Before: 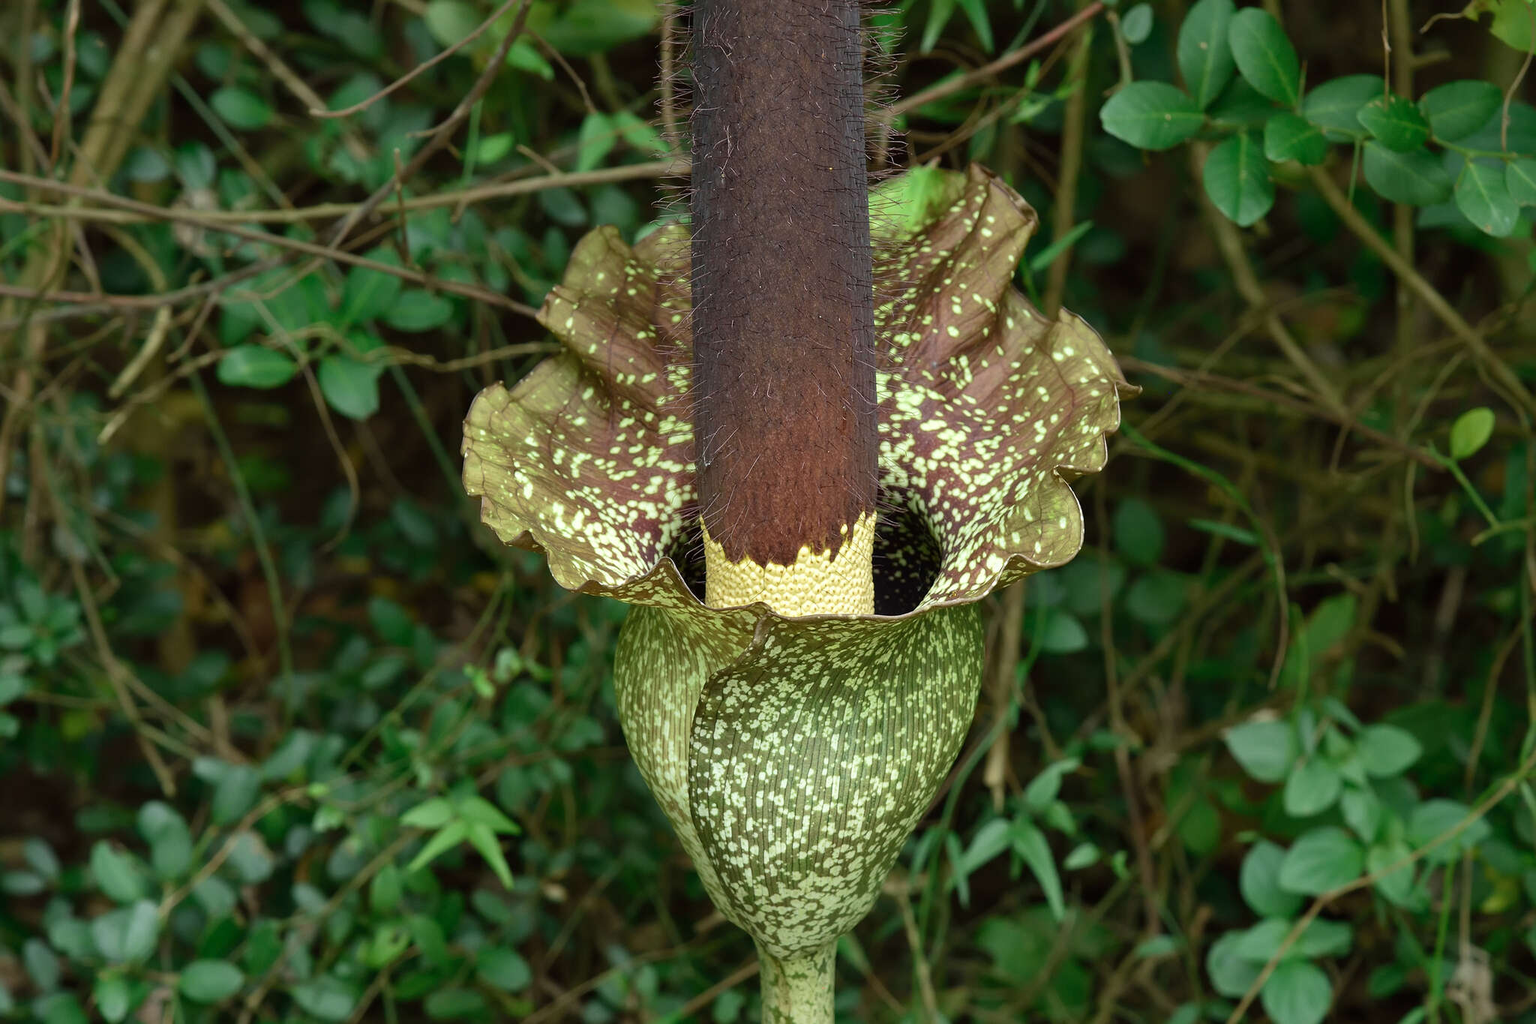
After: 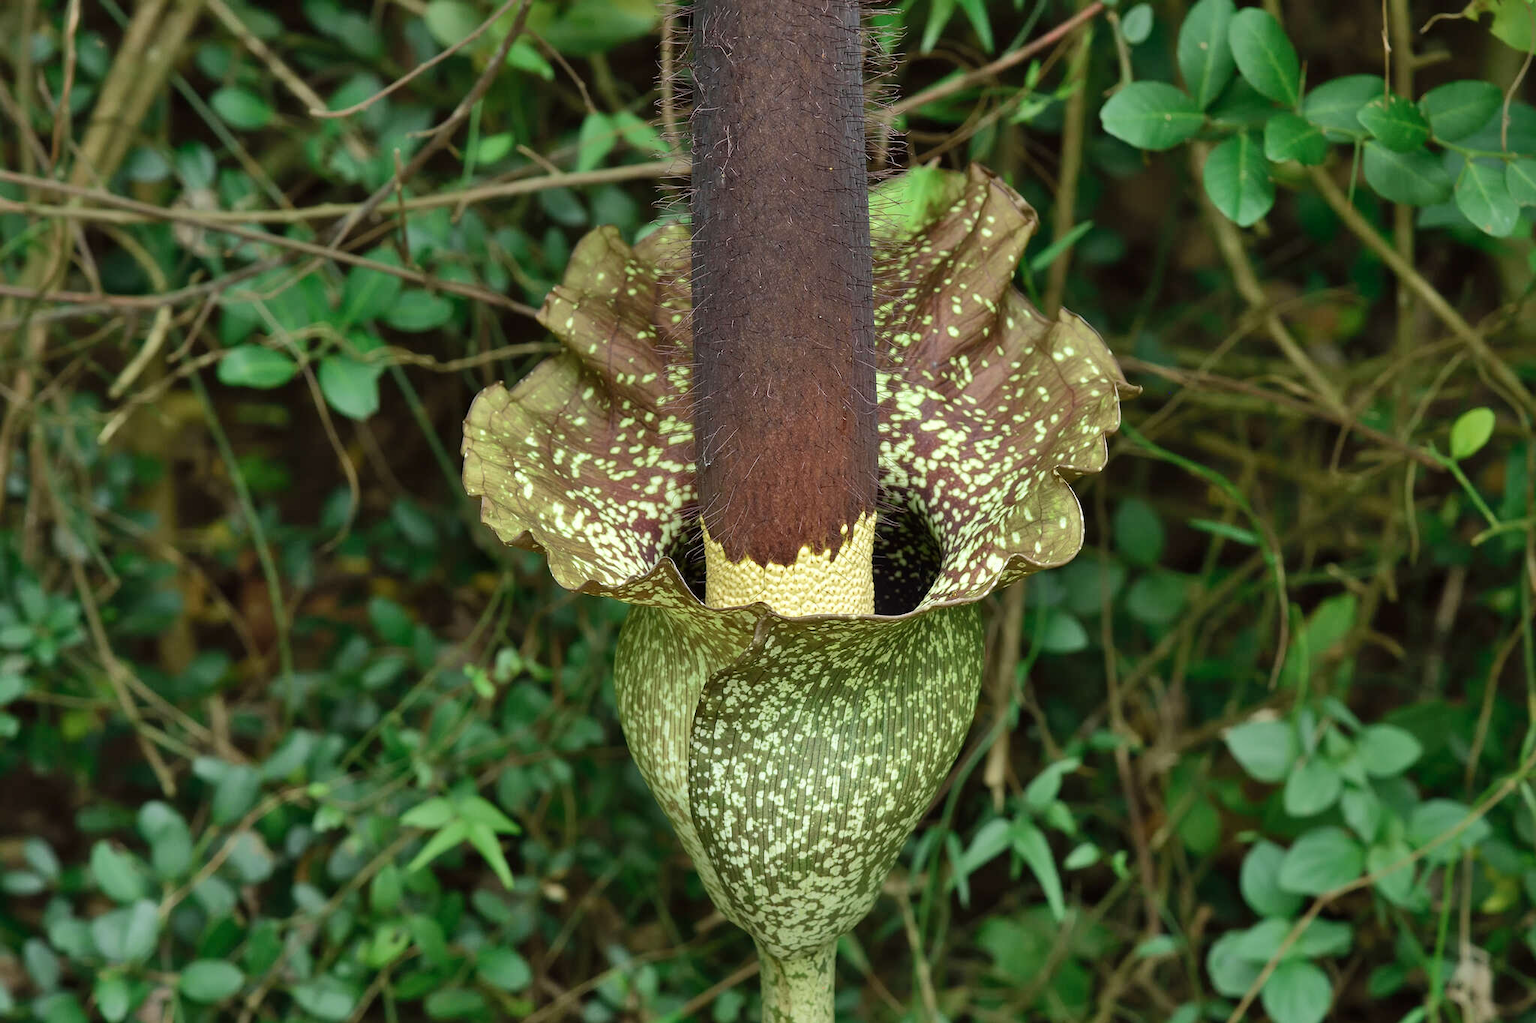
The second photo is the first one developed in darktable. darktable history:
shadows and highlights: white point adjustment 0.051, soften with gaussian
